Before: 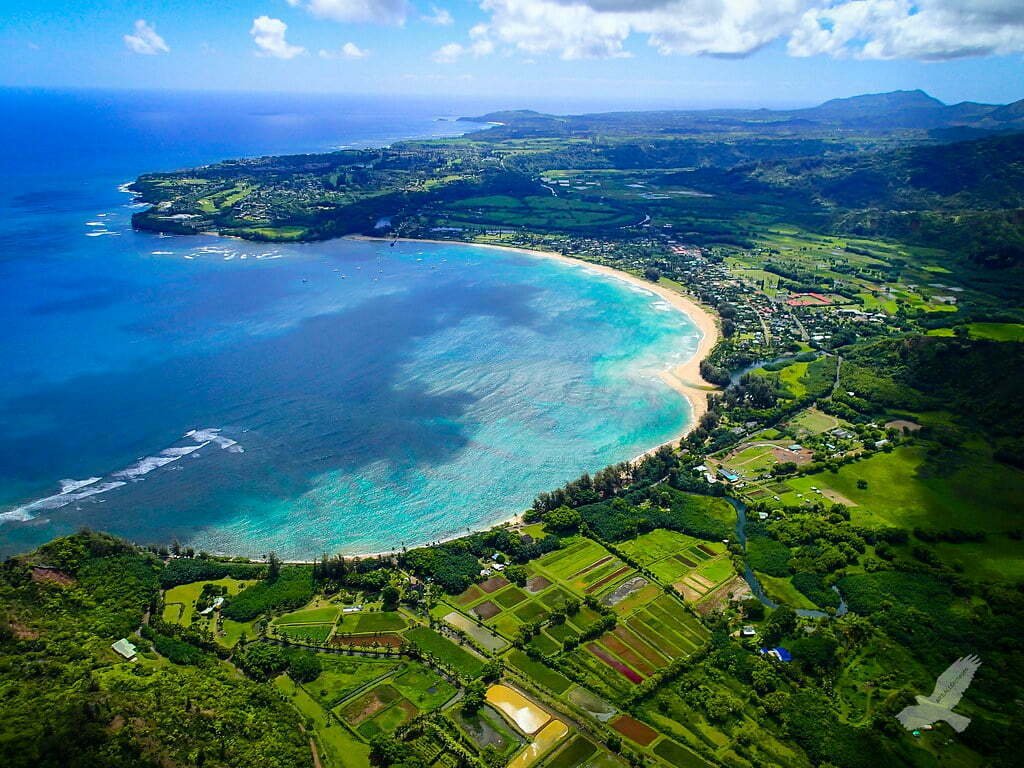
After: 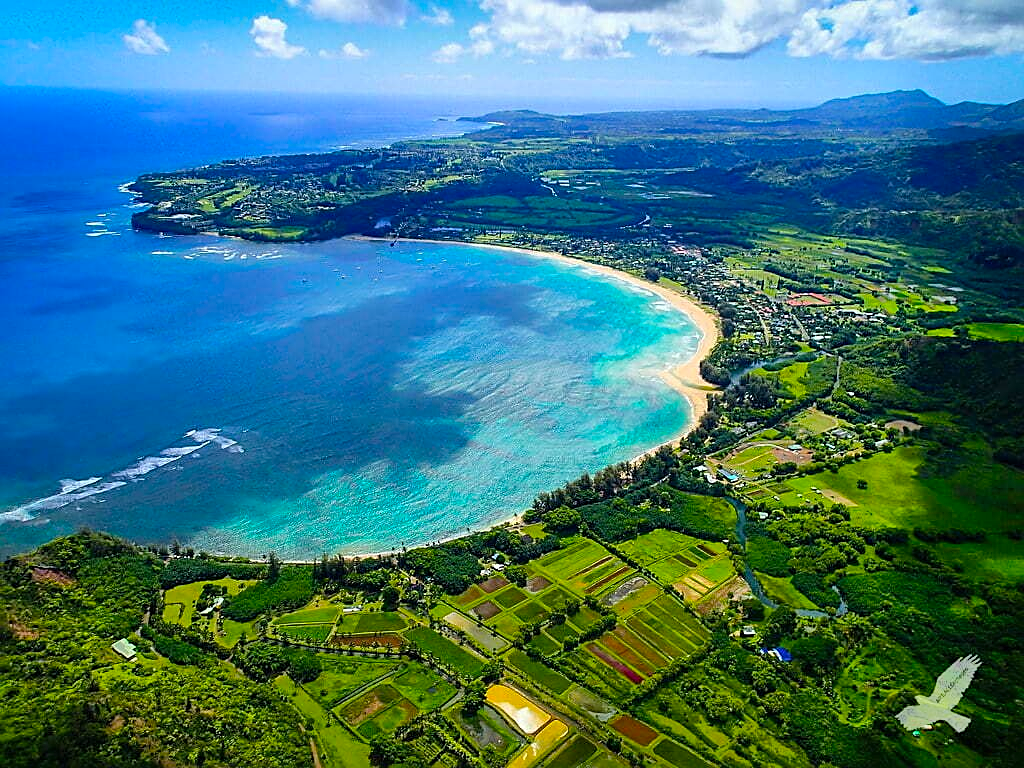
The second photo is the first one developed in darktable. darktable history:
shadows and highlights: low approximation 0.01, soften with gaussian
color balance: output saturation 120%
sharpen: on, module defaults
